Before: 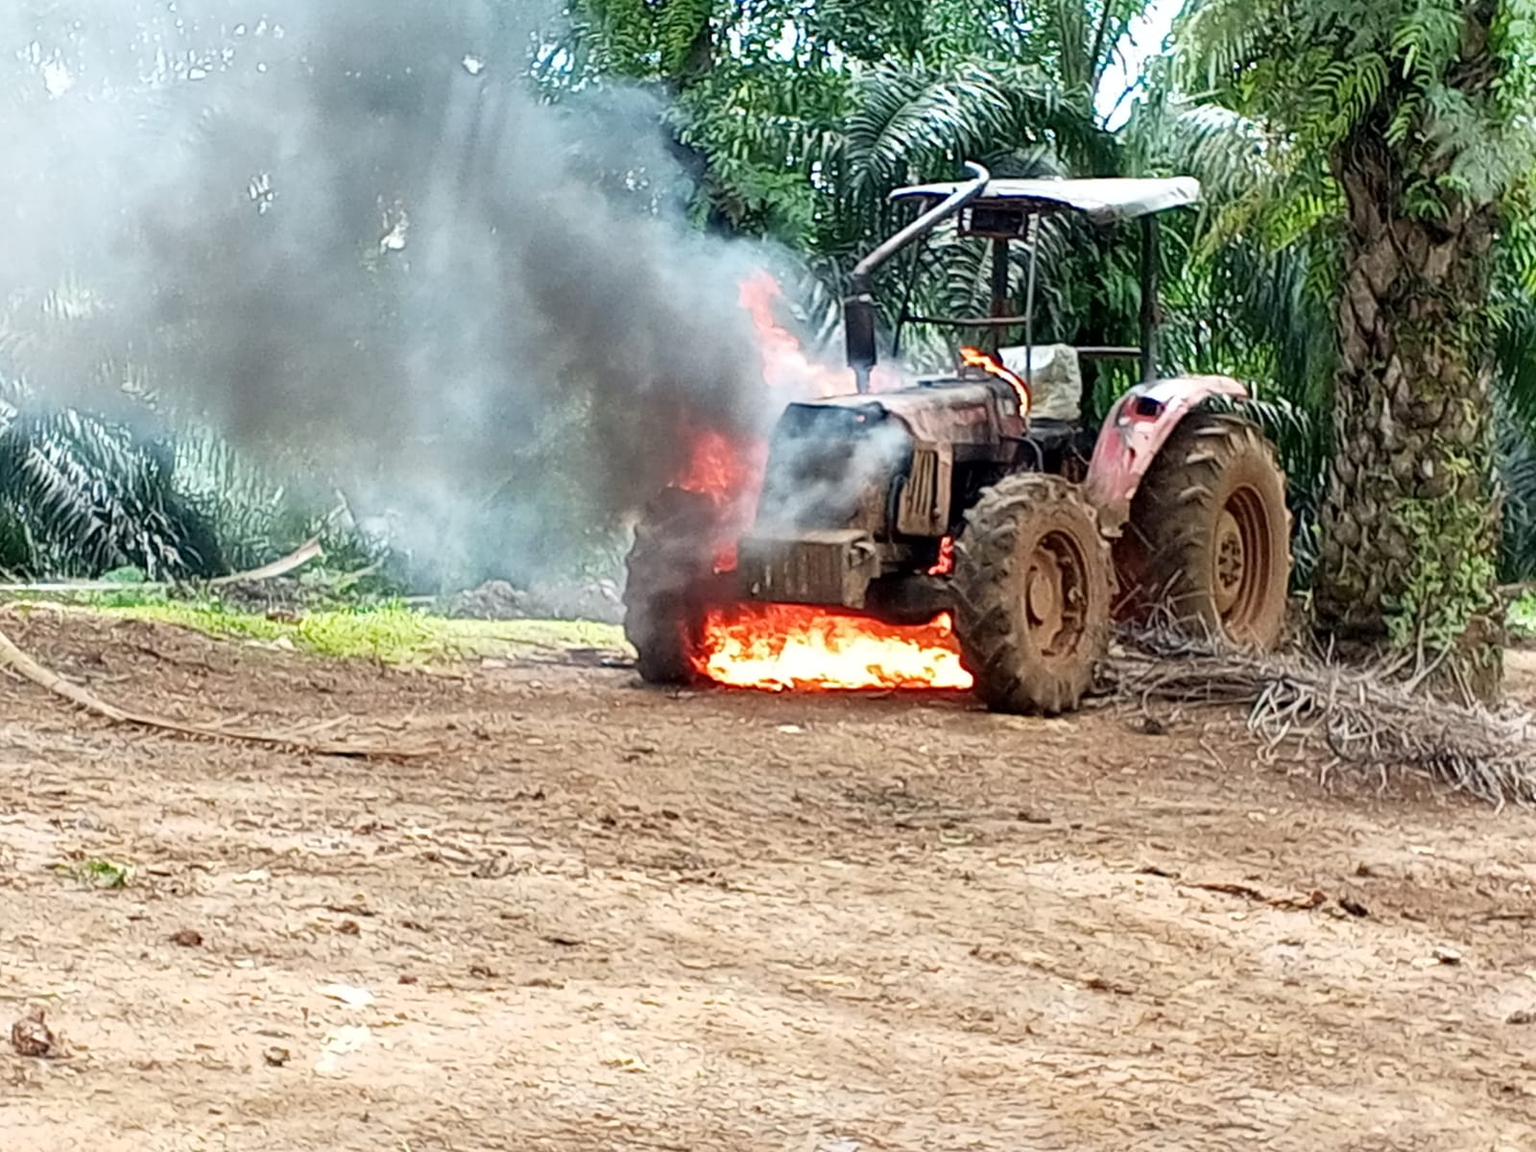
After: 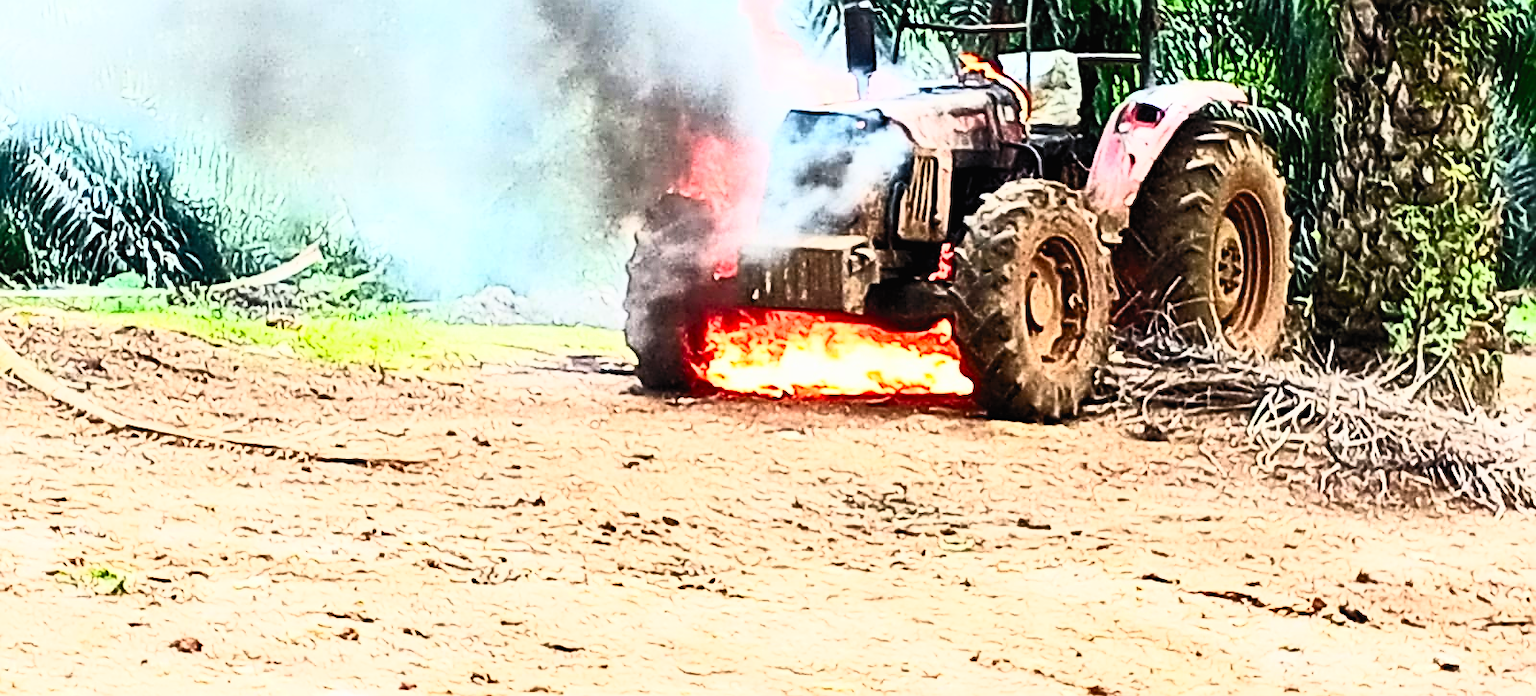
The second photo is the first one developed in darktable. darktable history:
crop and rotate: top 25.512%, bottom 13.925%
contrast brightness saturation: contrast 0.847, brightness 0.606, saturation 0.586
filmic rgb: black relative exposure -7.65 EV, white relative exposure 4.56 EV, hardness 3.61, contrast 1.059
sharpen: amount 0.55
